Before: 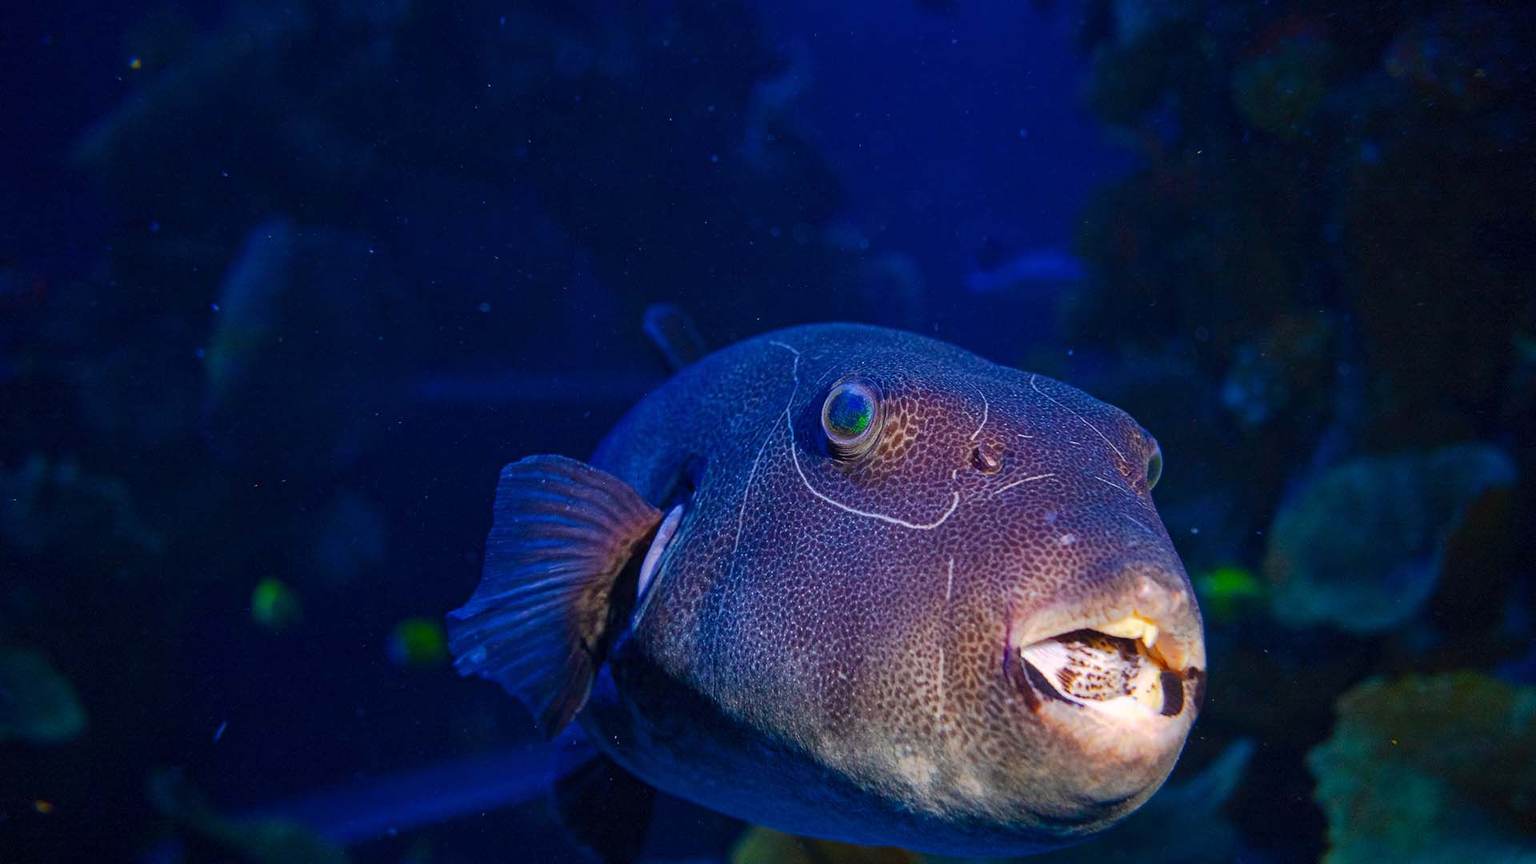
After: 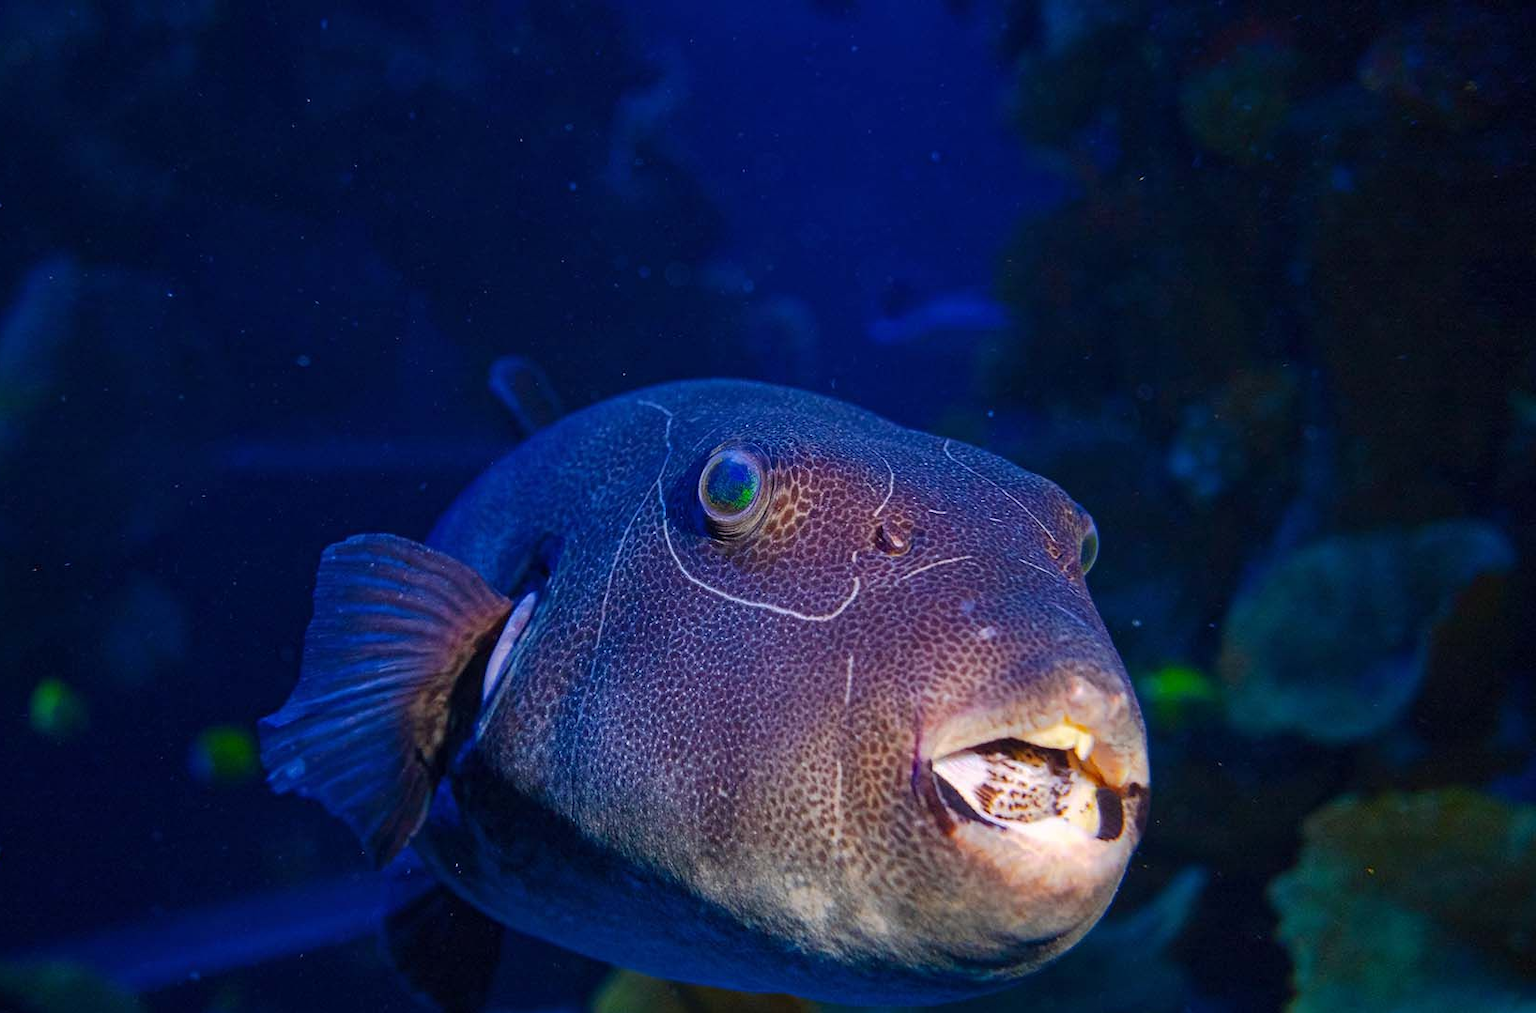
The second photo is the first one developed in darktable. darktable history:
crop and rotate: left 14.791%
